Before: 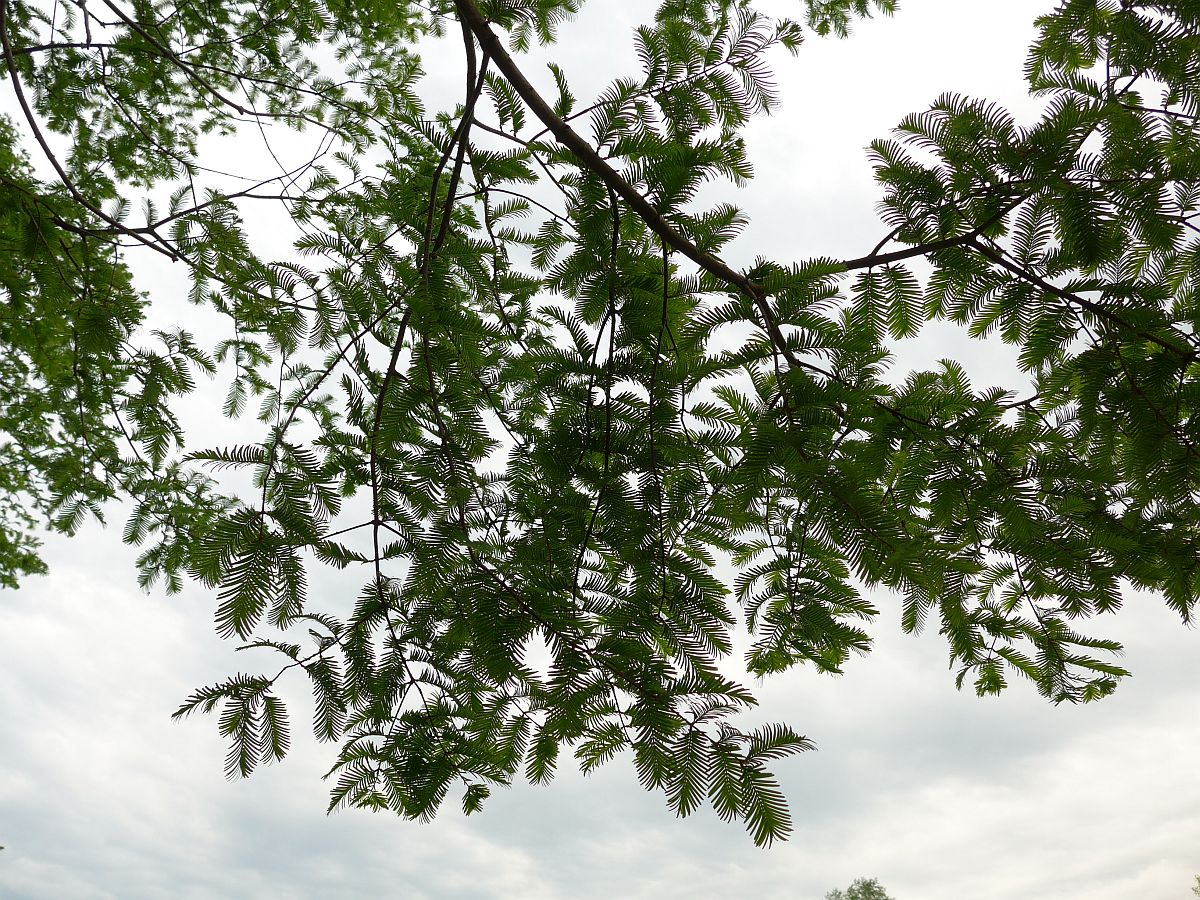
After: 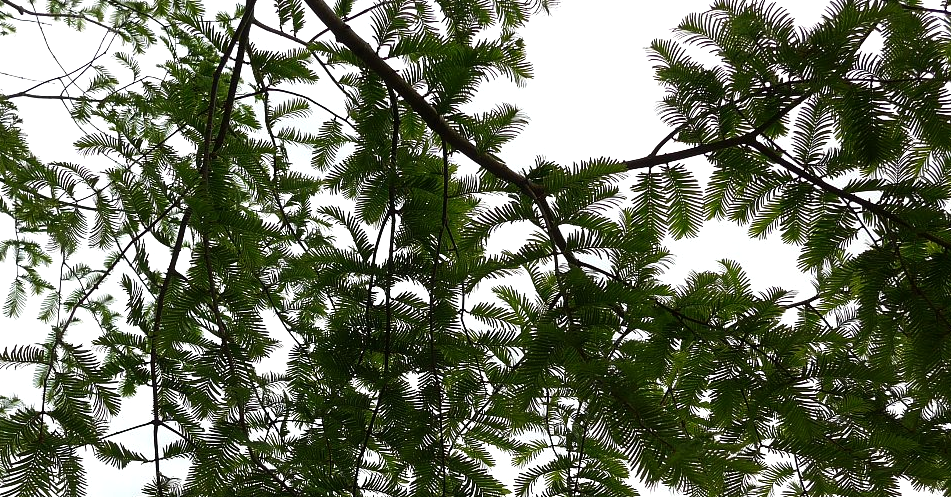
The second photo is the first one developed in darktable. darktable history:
tone equalizer: -8 EV -0.451 EV, -7 EV -0.404 EV, -6 EV -0.332 EV, -5 EV -0.205 EV, -3 EV 0.257 EV, -2 EV 0.358 EV, -1 EV 0.393 EV, +0 EV 0.388 EV, edges refinement/feathering 500, mask exposure compensation -1.57 EV, preserve details no
crop: left 18.404%, top 11.124%, right 2.285%, bottom 33.642%
